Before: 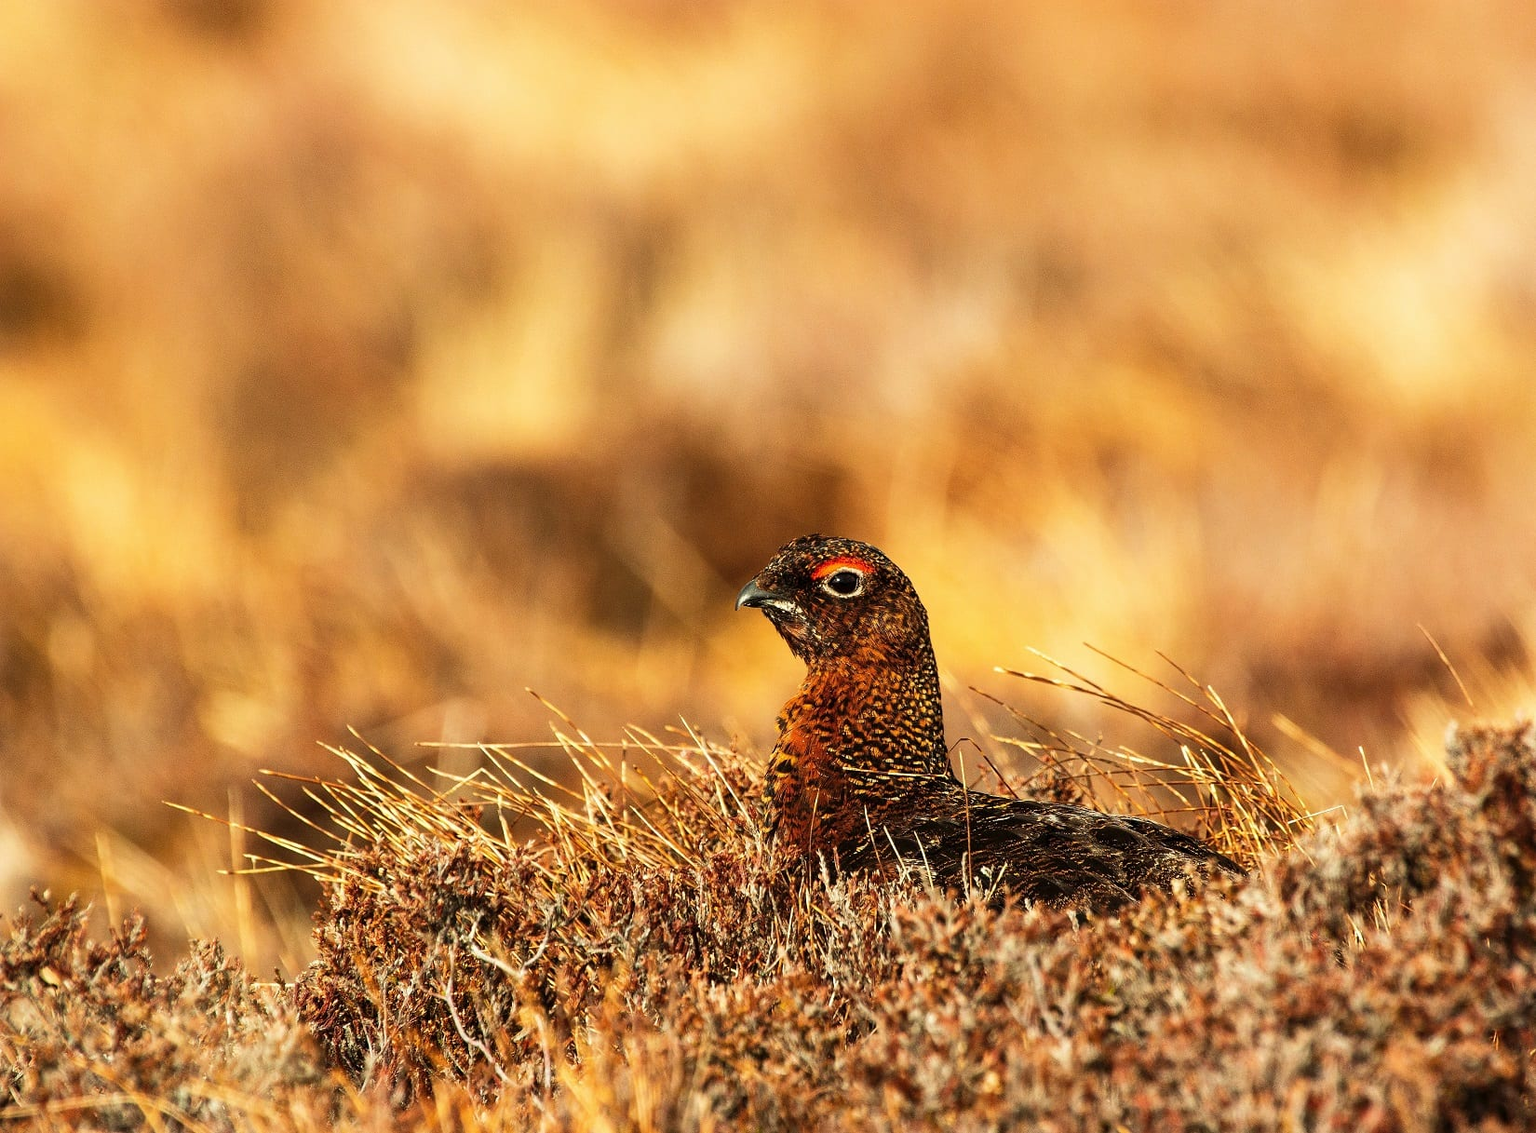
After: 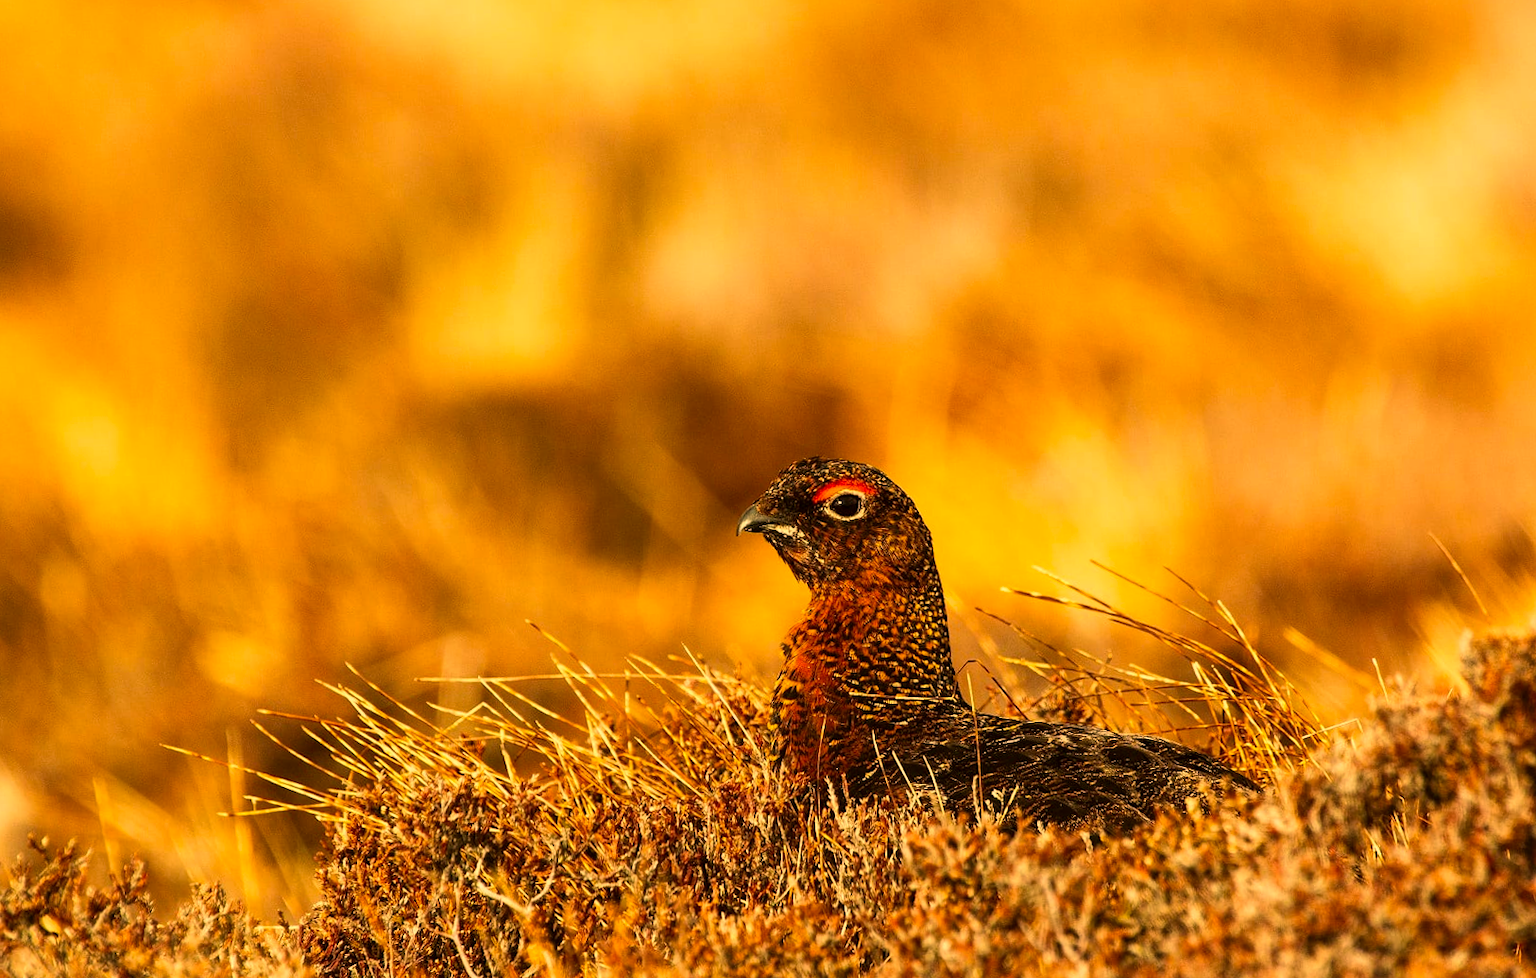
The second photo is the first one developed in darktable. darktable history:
exposure: compensate highlight preservation false
crop and rotate: top 5.609%, bottom 5.609%
color correction: highlights a* 17.94, highlights b* 35.39, shadows a* 1.48, shadows b* 6.42, saturation 1.01
rotate and perspective: rotation -1.42°, crop left 0.016, crop right 0.984, crop top 0.035, crop bottom 0.965
